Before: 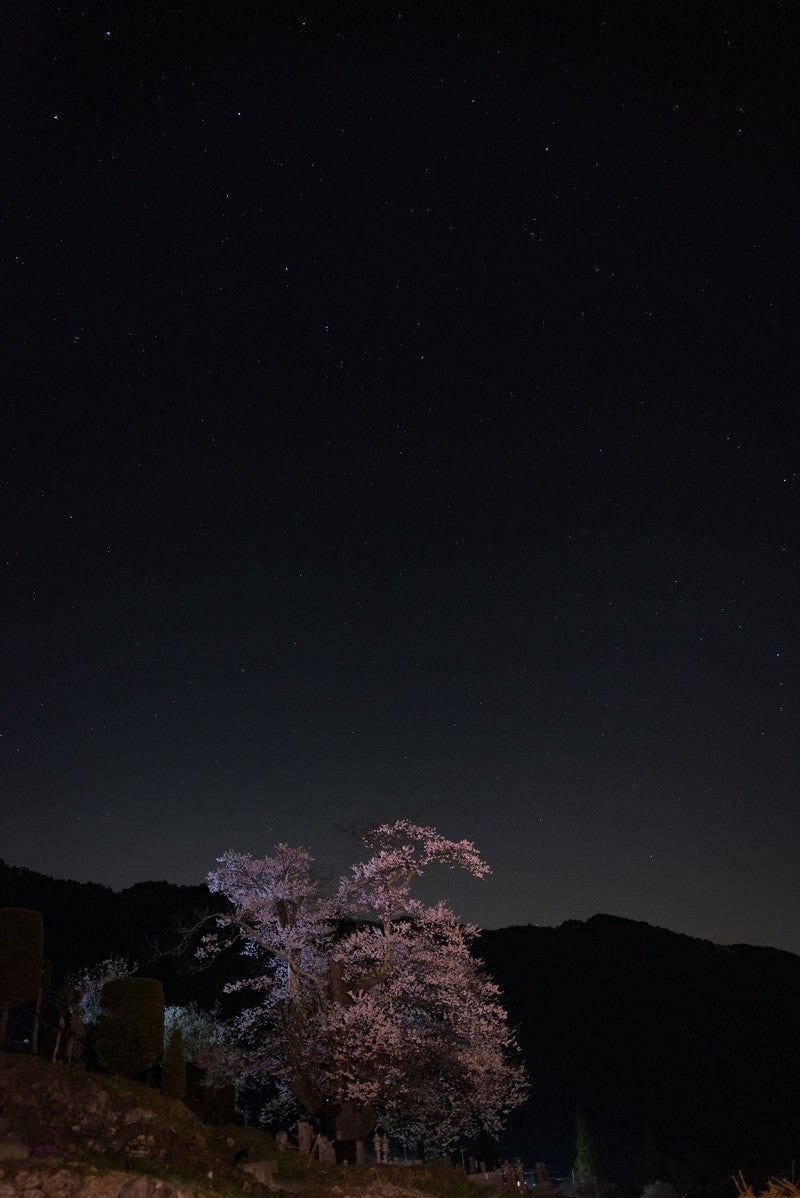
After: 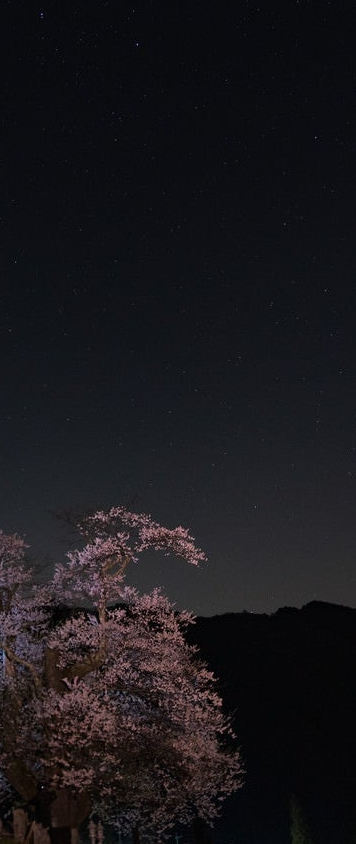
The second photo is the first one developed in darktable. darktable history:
crop: left 35.687%, top 26.136%, right 19.736%, bottom 3.384%
